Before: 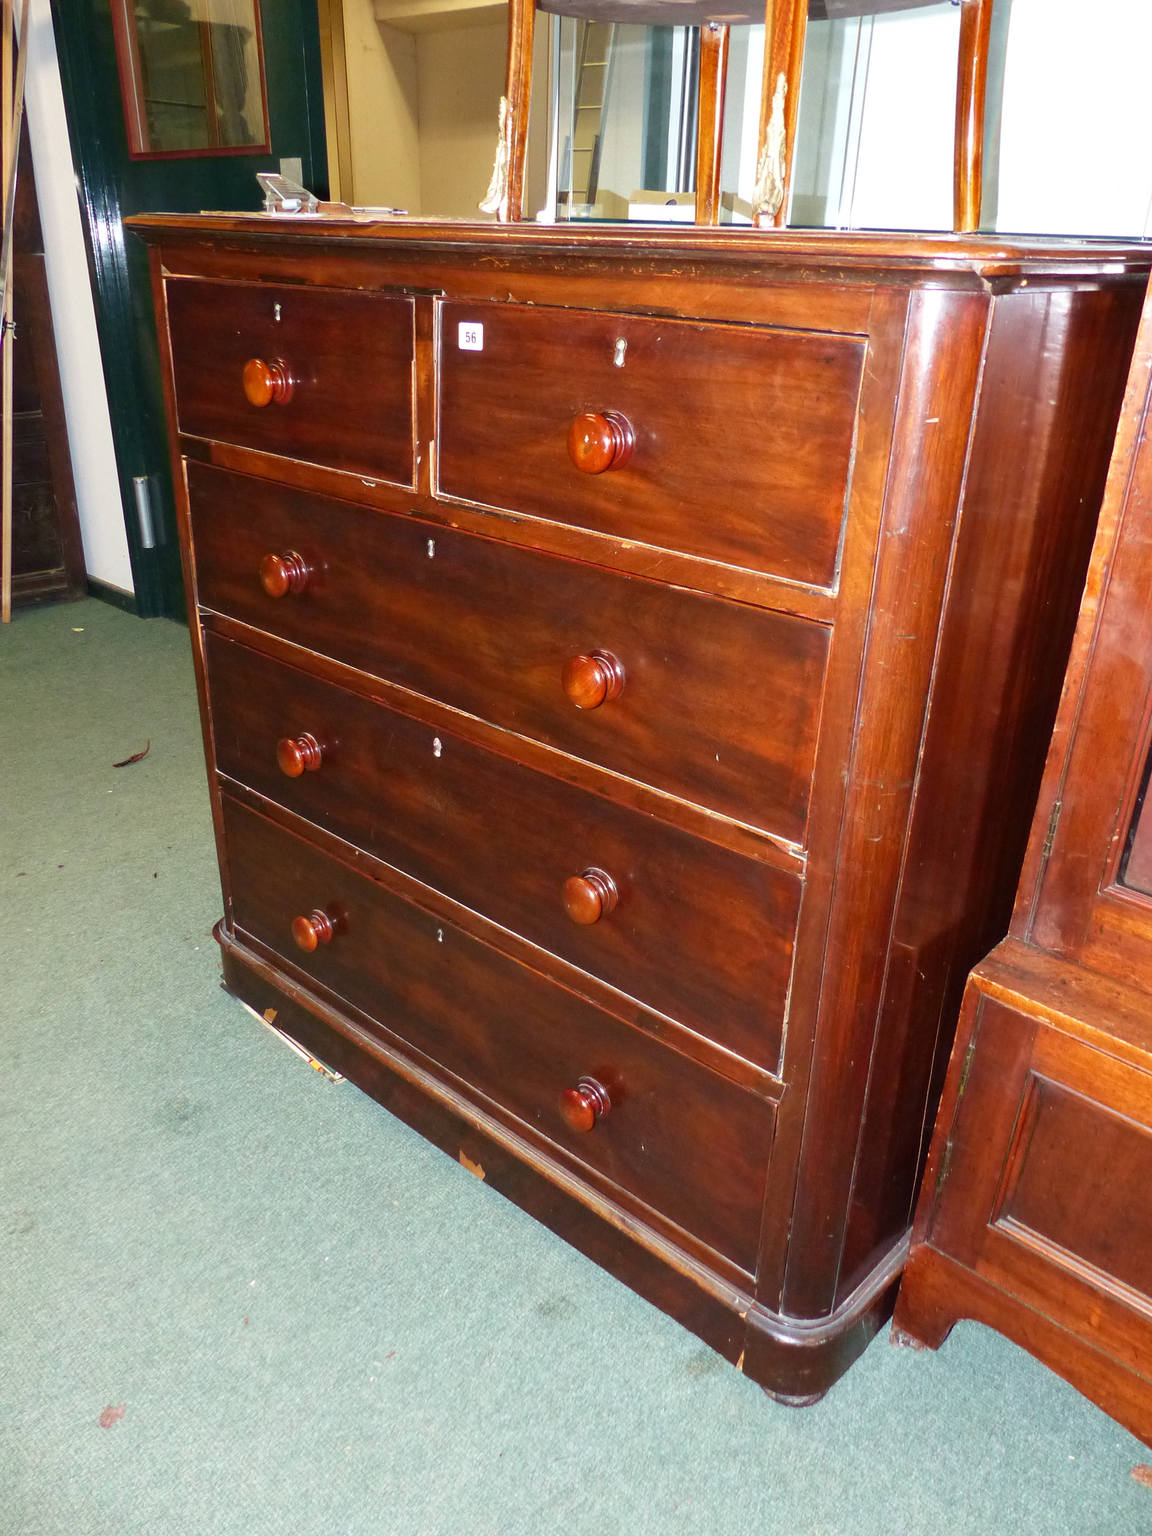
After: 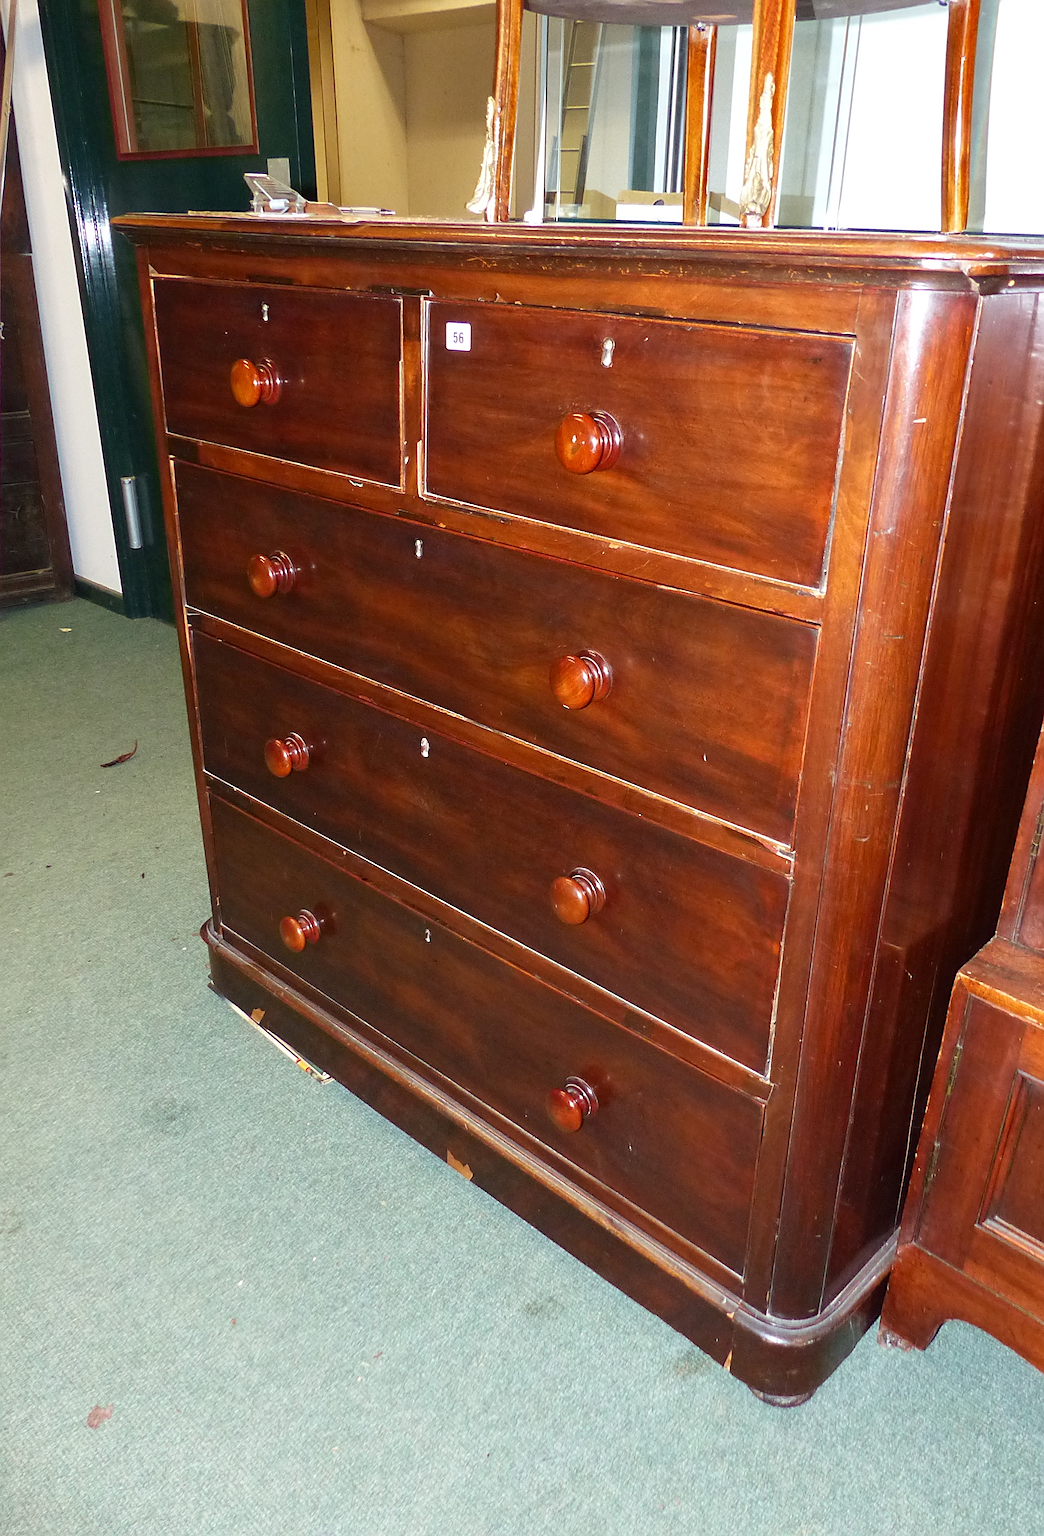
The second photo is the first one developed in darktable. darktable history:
sharpen: on, module defaults
crop and rotate: left 1.115%, right 8.24%
